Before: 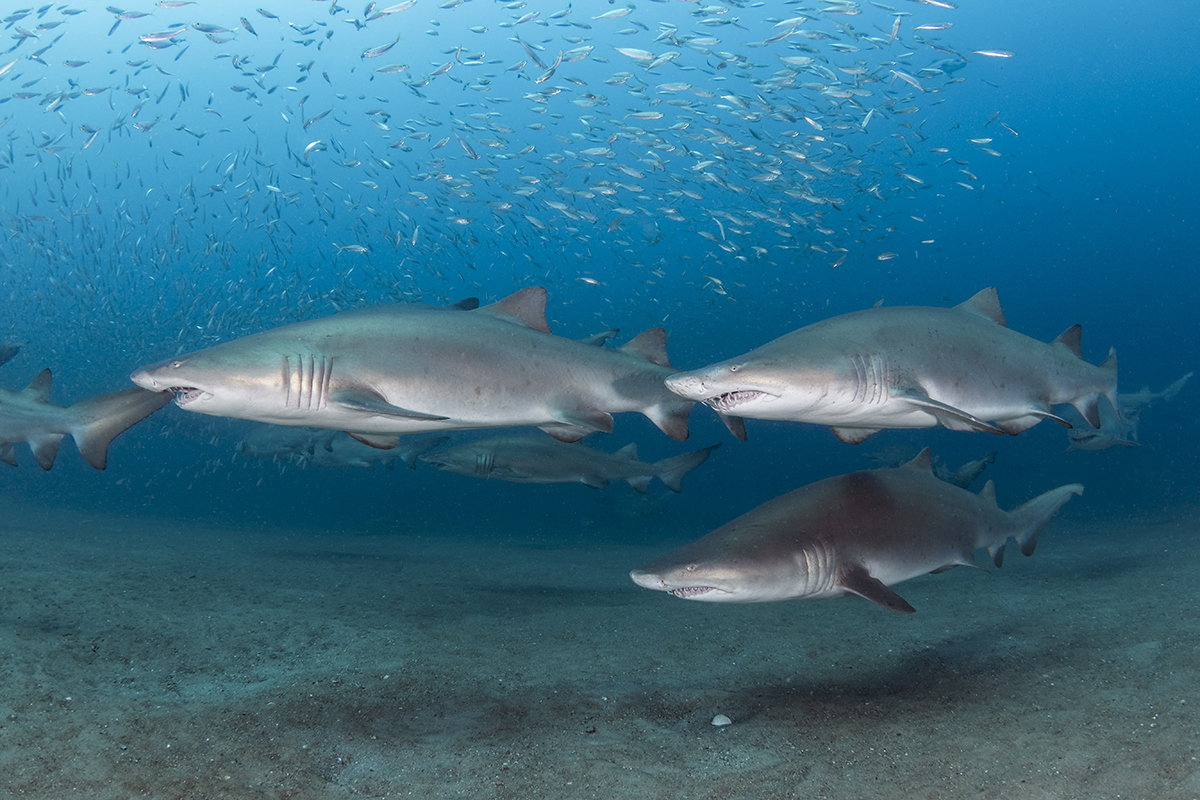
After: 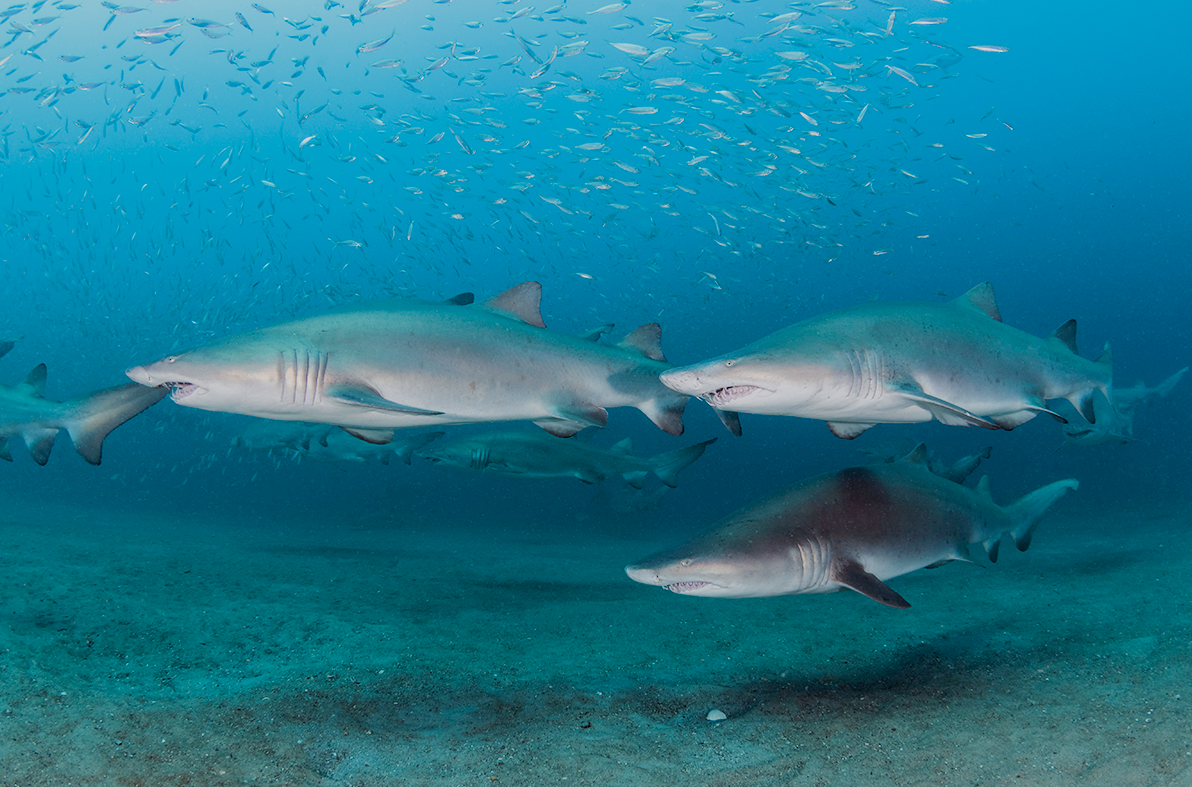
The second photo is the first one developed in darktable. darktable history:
velvia: strength 15.01%
filmic rgb: black relative exposure -7.65 EV, white relative exposure 4.56 EV, hardness 3.61
crop: left 0.449%, top 0.745%, right 0.201%, bottom 0.805%
color balance rgb: shadows lift › chroma 0.909%, shadows lift › hue 112.15°, power › chroma 0.485%, power › hue 215.18°, perceptual saturation grading › global saturation -9.624%, perceptual saturation grading › highlights -27.2%, perceptual saturation grading › shadows 21.454%, perceptual brilliance grading › mid-tones 9.288%, perceptual brilliance grading › shadows 15.231%, global vibrance 20%
